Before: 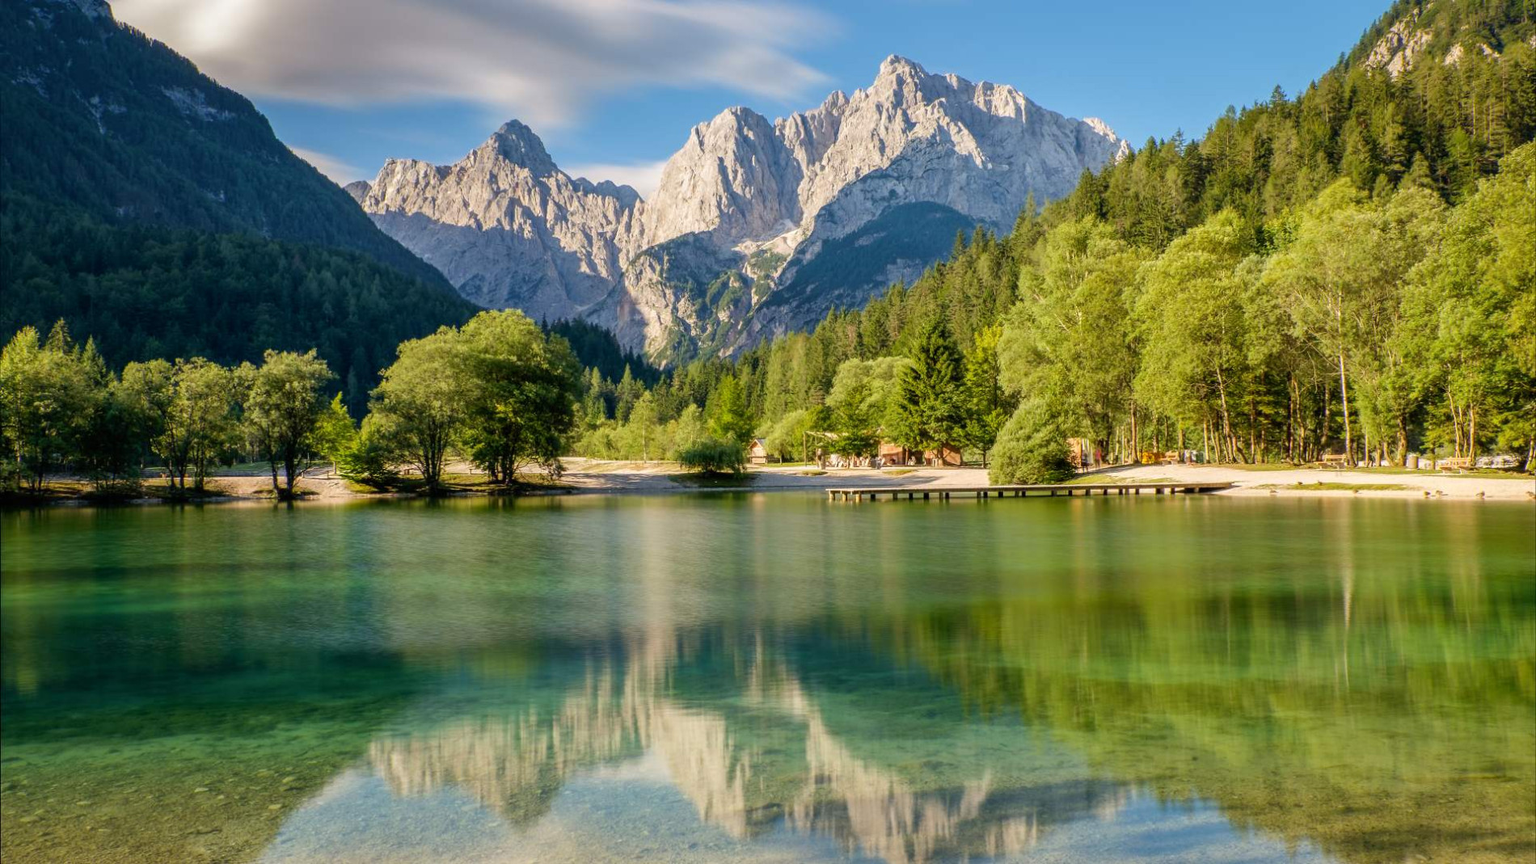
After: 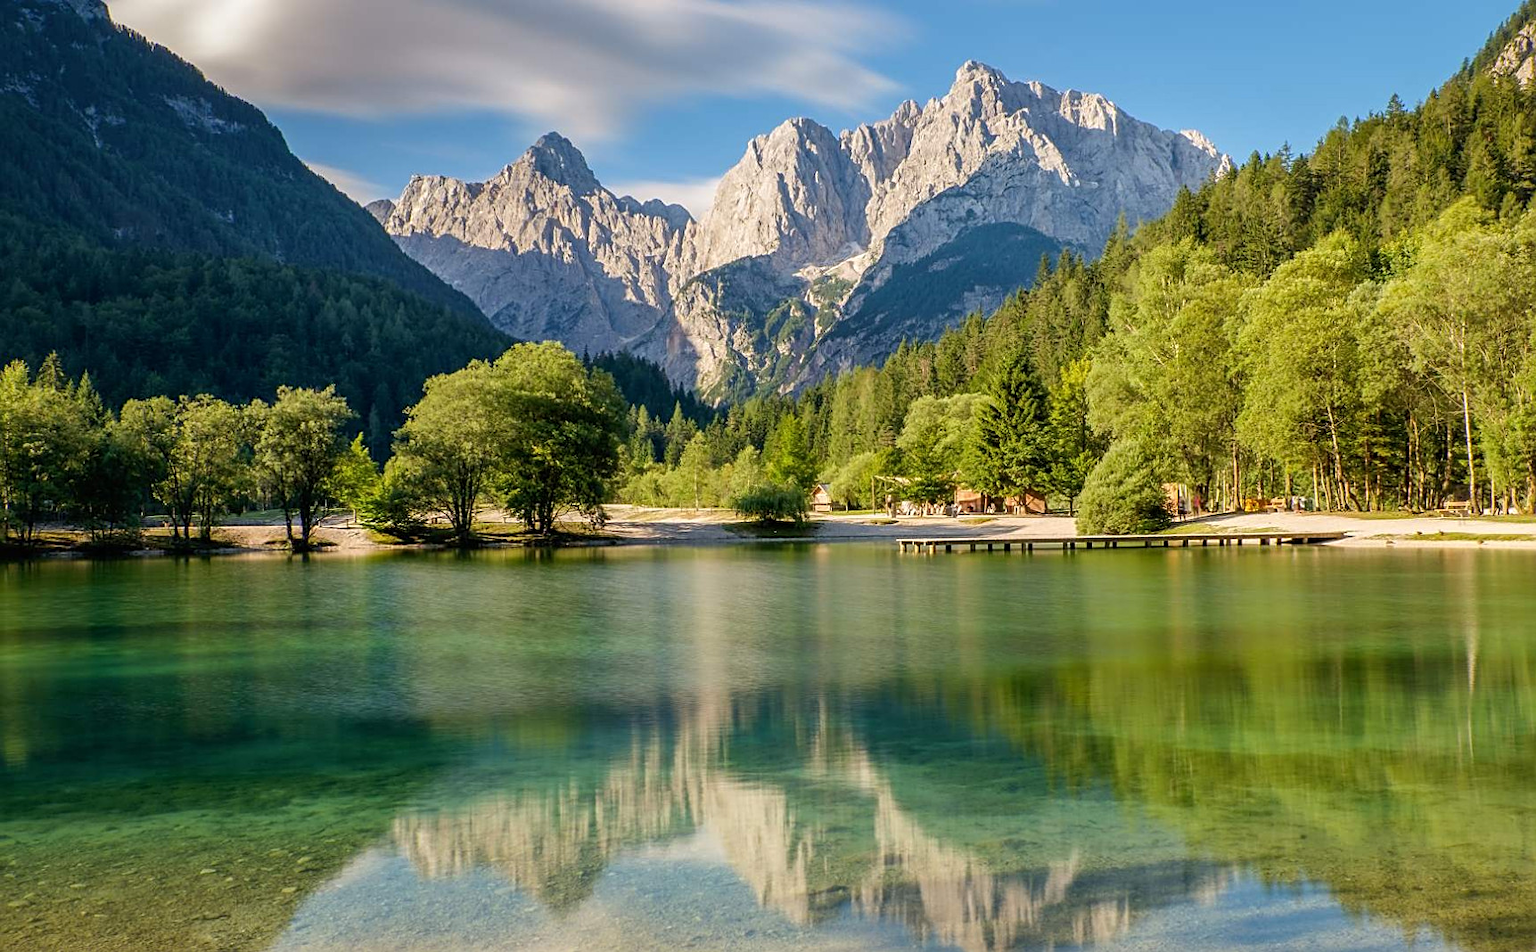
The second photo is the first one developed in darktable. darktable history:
crop and rotate: left 0.913%, right 8.363%
sharpen: on, module defaults
